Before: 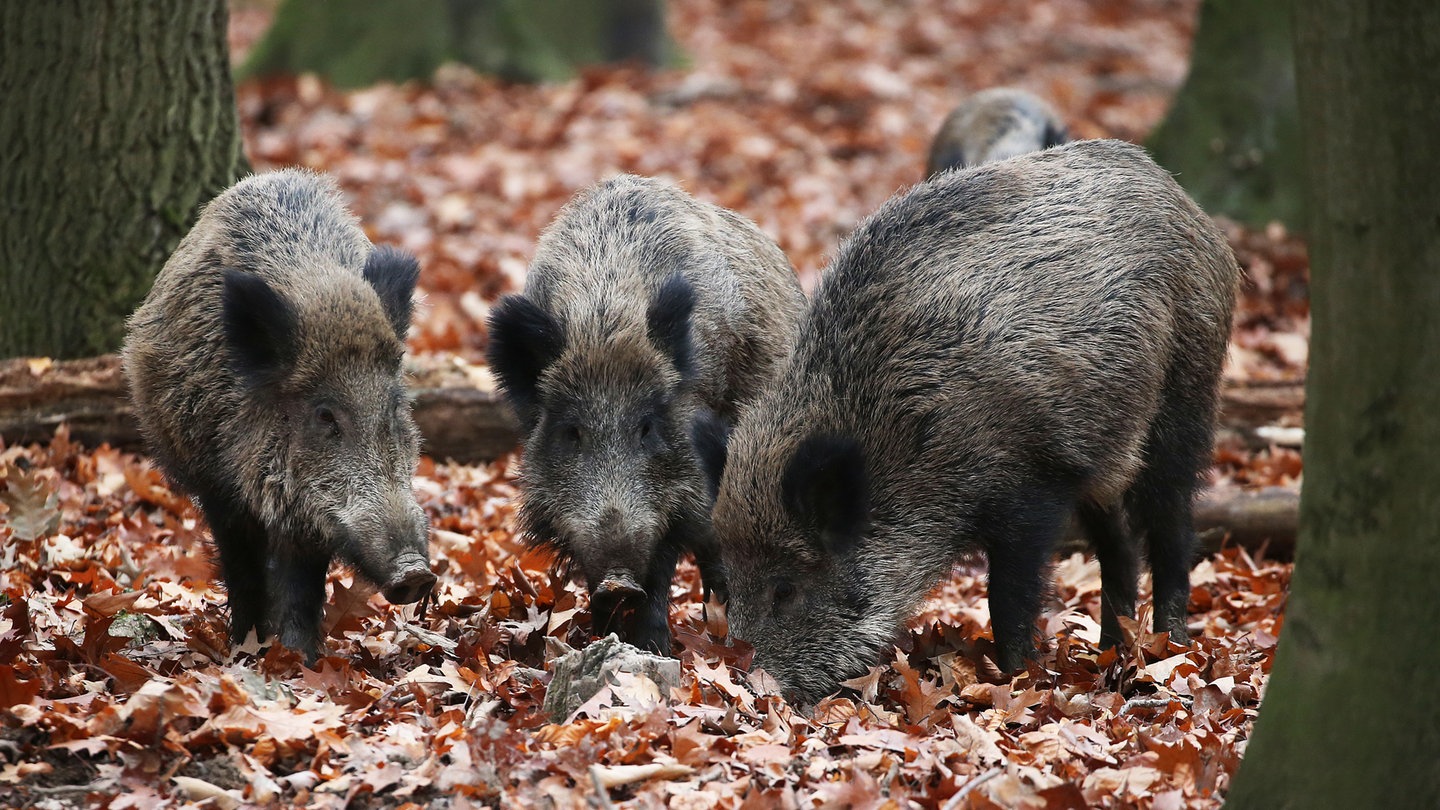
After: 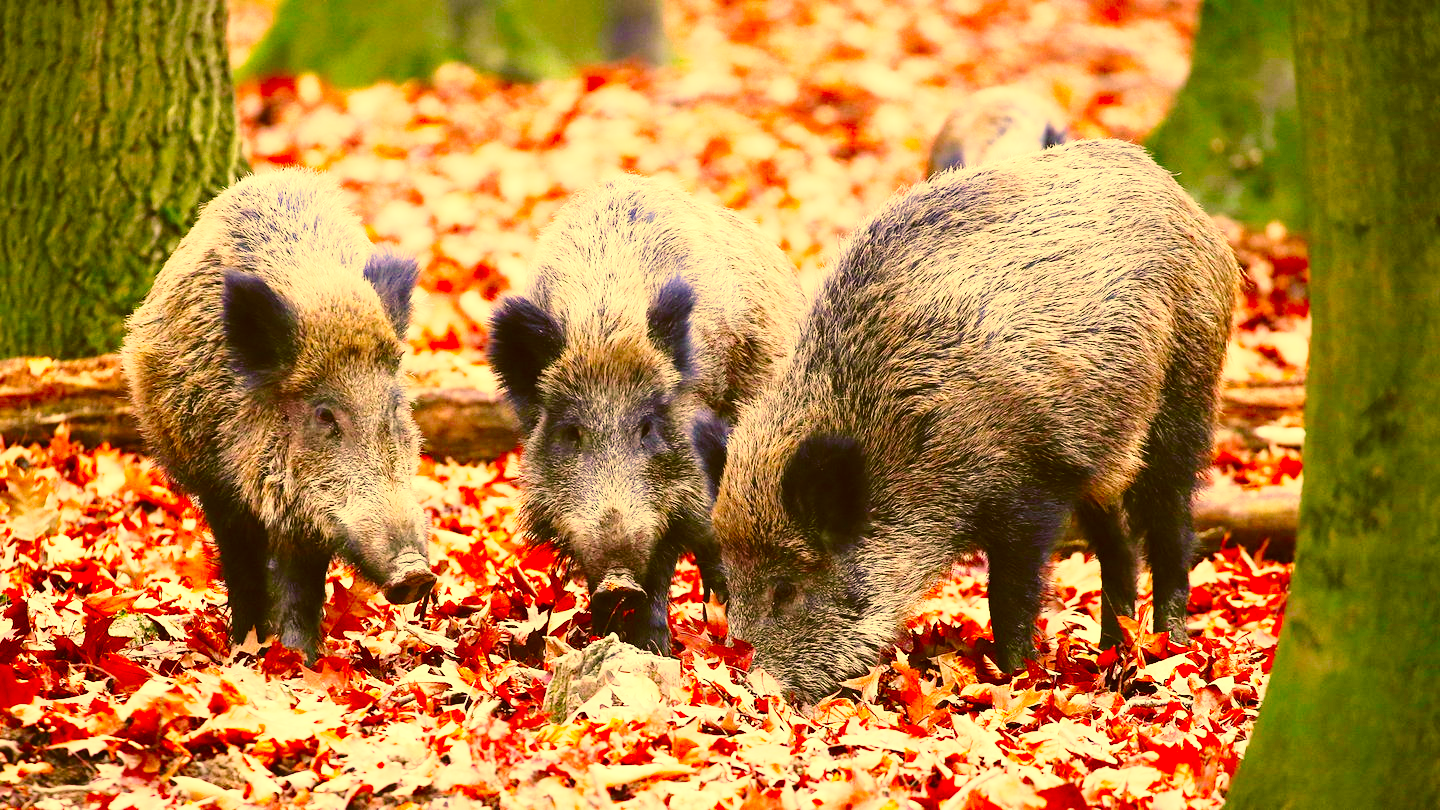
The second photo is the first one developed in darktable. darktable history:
exposure: black level correction 0, exposure 1 EV, compensate highlight preservation false
base curve: curves: ch0 [(0, 0) (0.028, 0.03) (0.121, 0.232) (0.46, 0.748) (0.859, 0.968) (1, 1)], preserve colors none
color balance rgb: linear chroma grading › shadows -8%, linear chroma grading › global chroma 10%, perceptual saturation grading › global saturation 2%, perceptual saturation grading › highlights -2%, perceptual saturation grading › mid-tones 4%, perceptual saturation grading › shadows 8%, perceptual brilliance grading › global brilliance 2%, perceptual brilliance grading › highlights -4%, global vibrance 16%, saturation formula JzAzBz (2021)
white balance: red 0.948, green 1.02, blue 1.176
color correction: highlights a* 10.44, highlights b* 30.04, shadows a* 2.73, shadows b* 17.51, saturation 1.72
contrast brightness saturation: saturation -0.05
contrast equalizer: y [[0.5 ×6], [0.5 ×6], [0.5, 0.5, 0.501, 0.545, 0.707, 0.863], [0 ×6], [0 ×6]]
